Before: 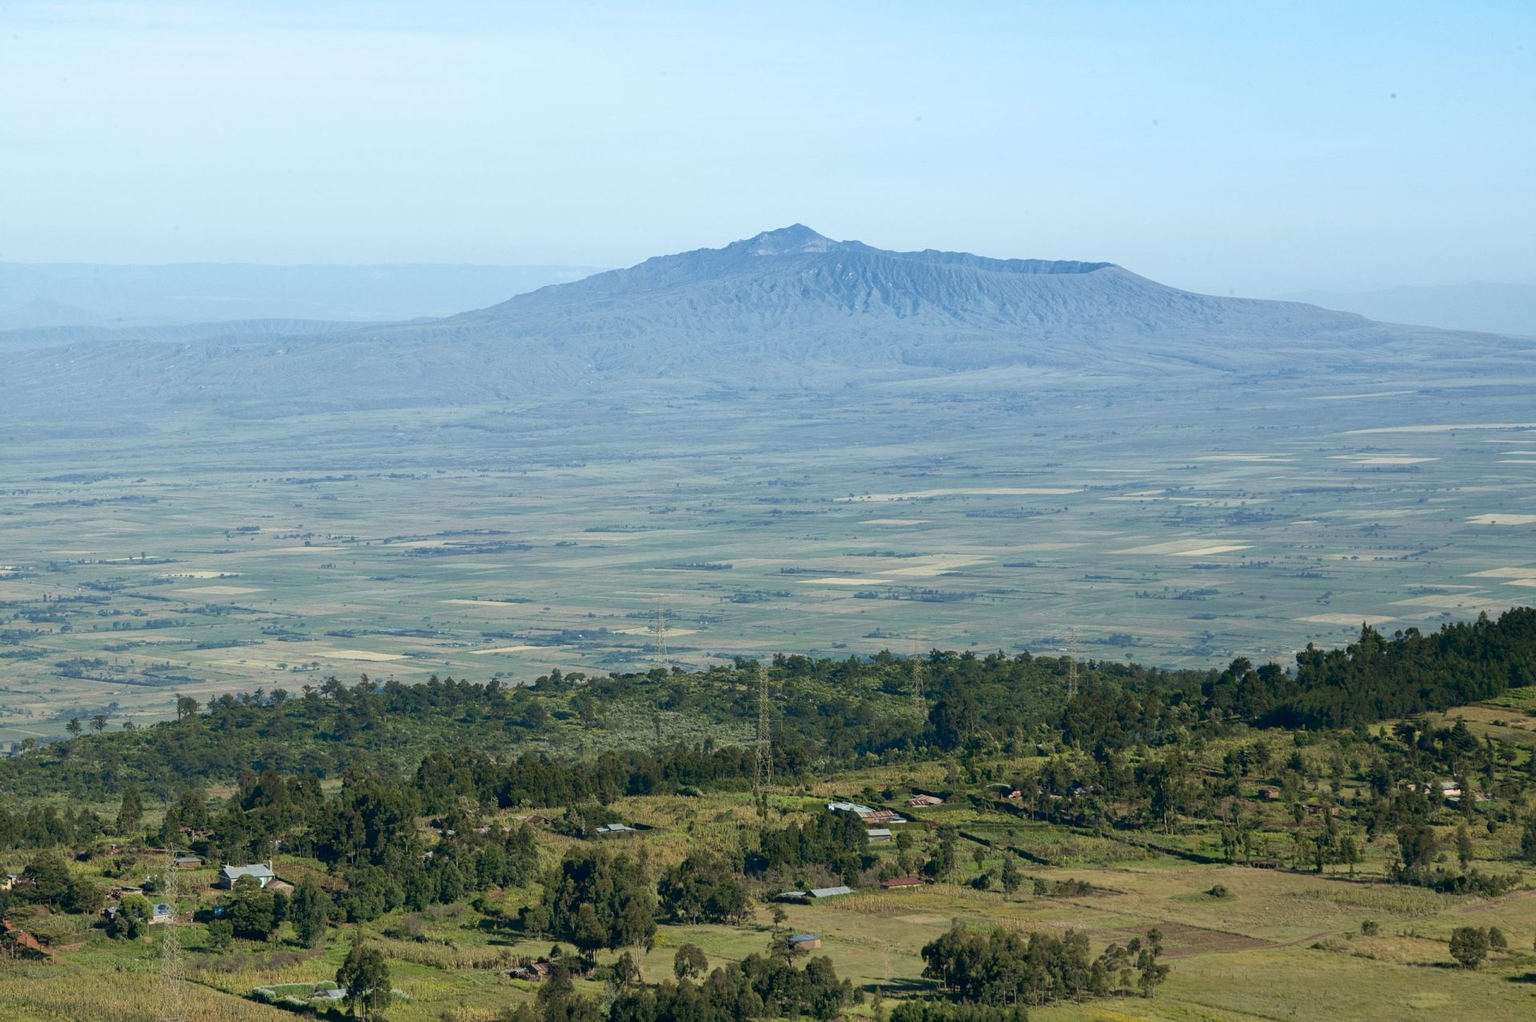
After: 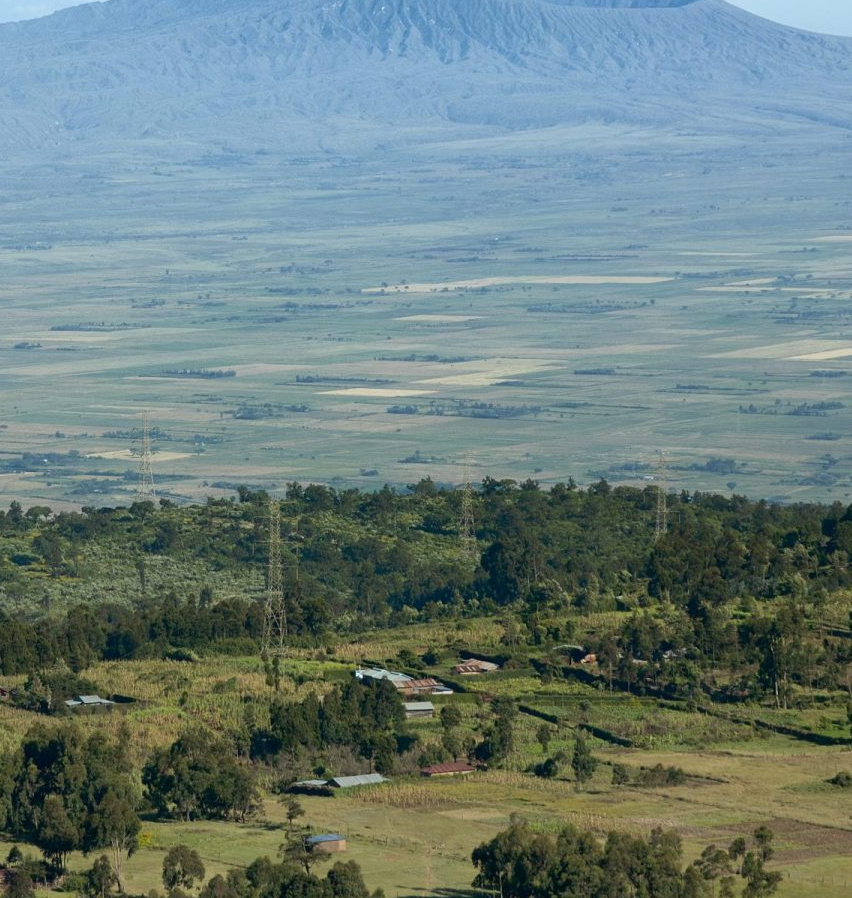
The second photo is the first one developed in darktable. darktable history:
tone equalizer: on, module defaults
crop: left 35.432%, top 26.233%, right 20.145%, bottom 3.432%
